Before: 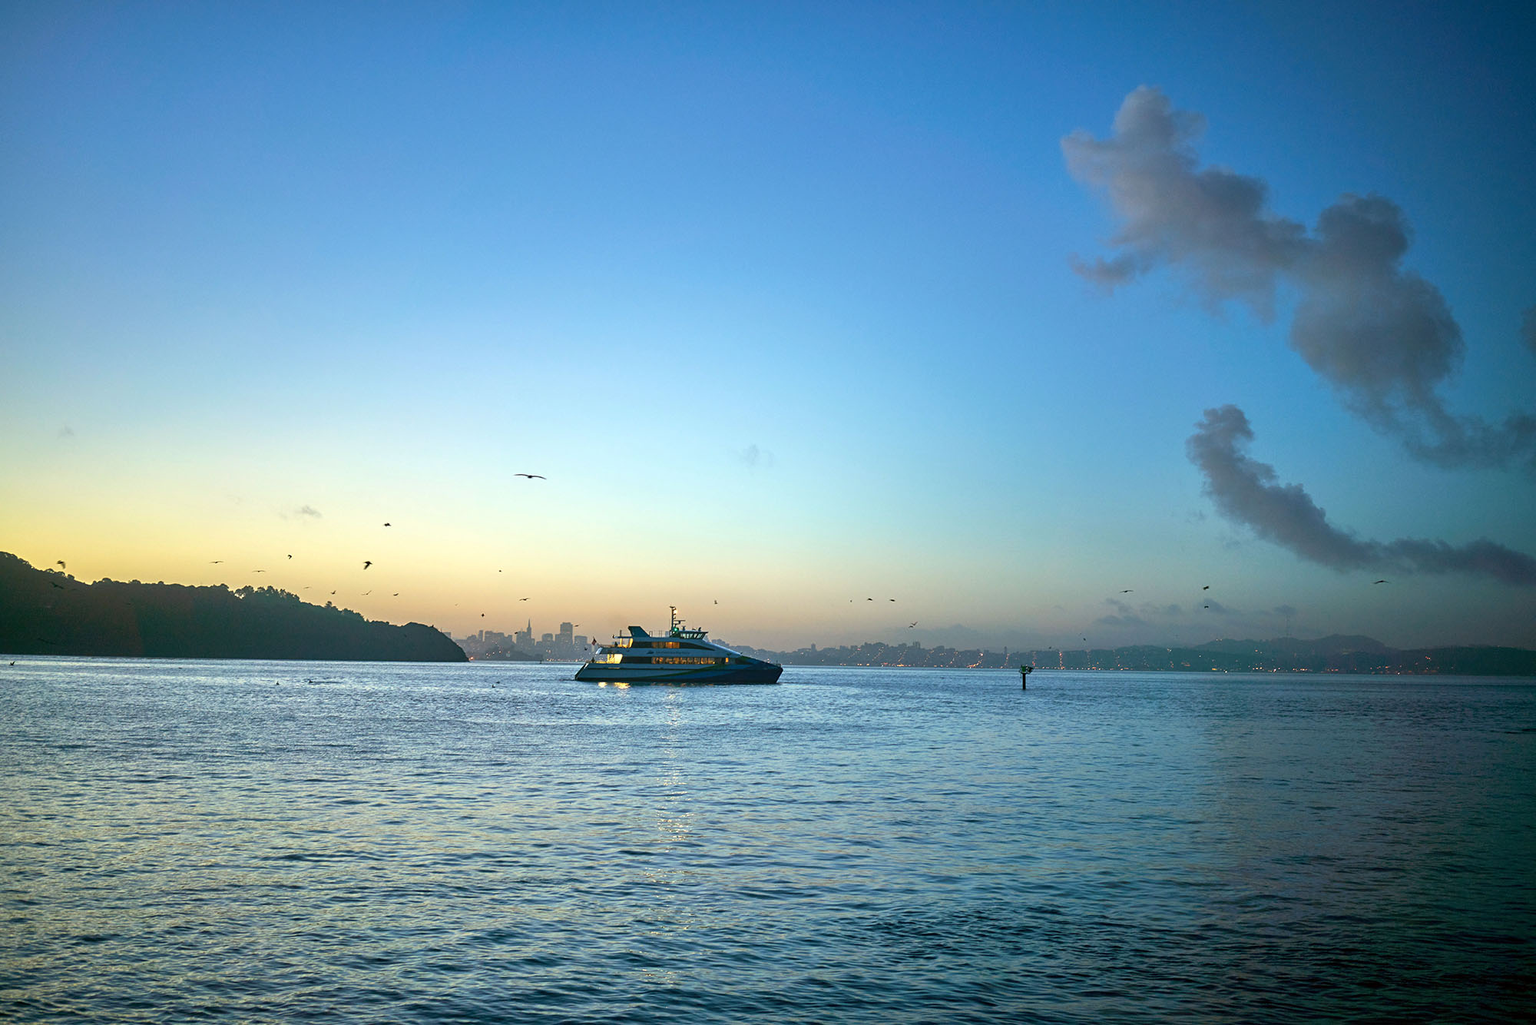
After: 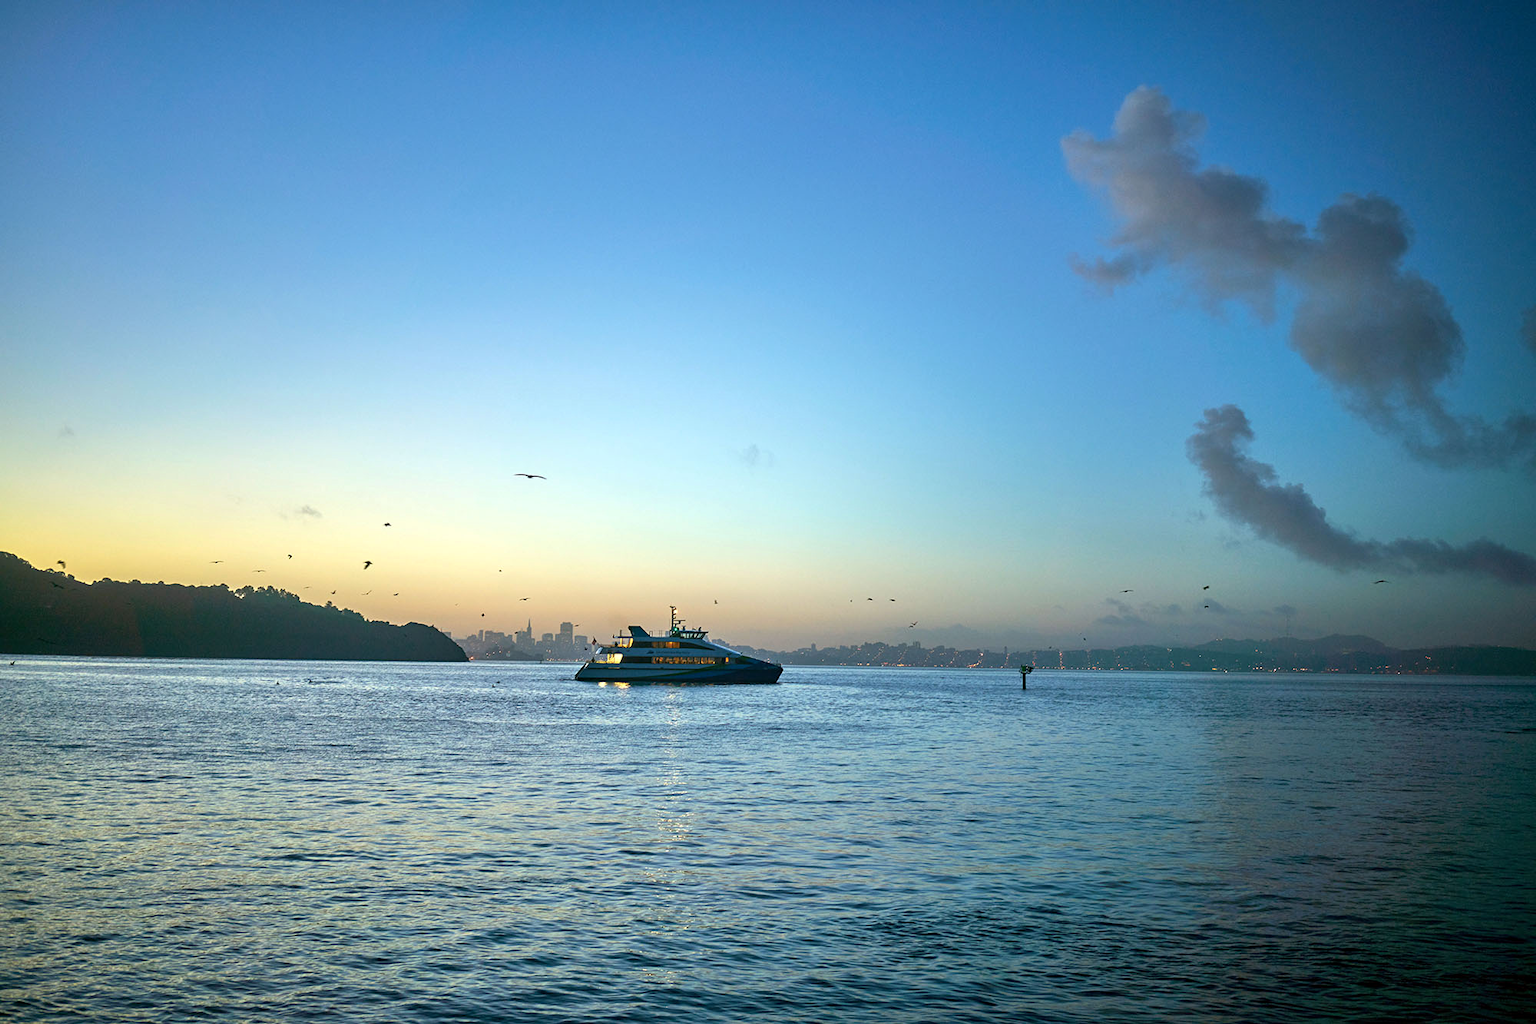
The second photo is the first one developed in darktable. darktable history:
contrast equalizer: octaves 7, y [[0.6 ×6], [0.55 ×6], [0 ×6], [0 ×6], [0 ×6]], mix 0.142
